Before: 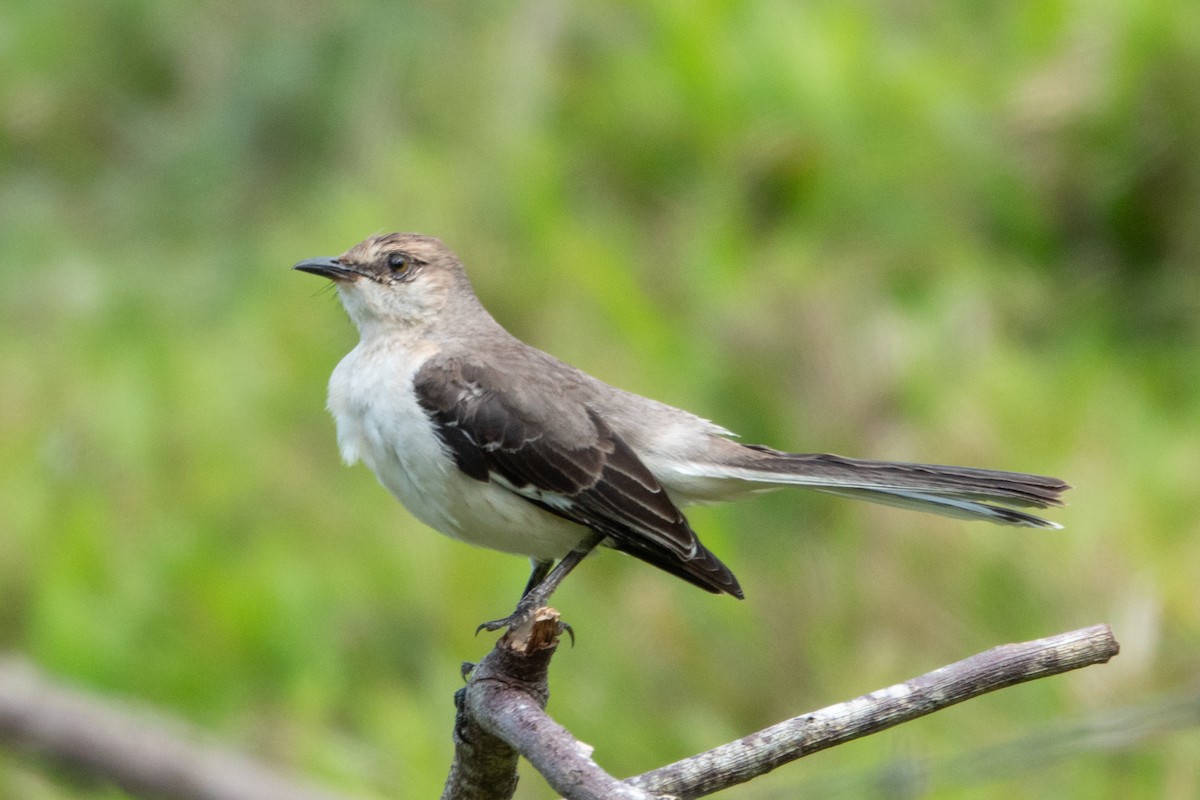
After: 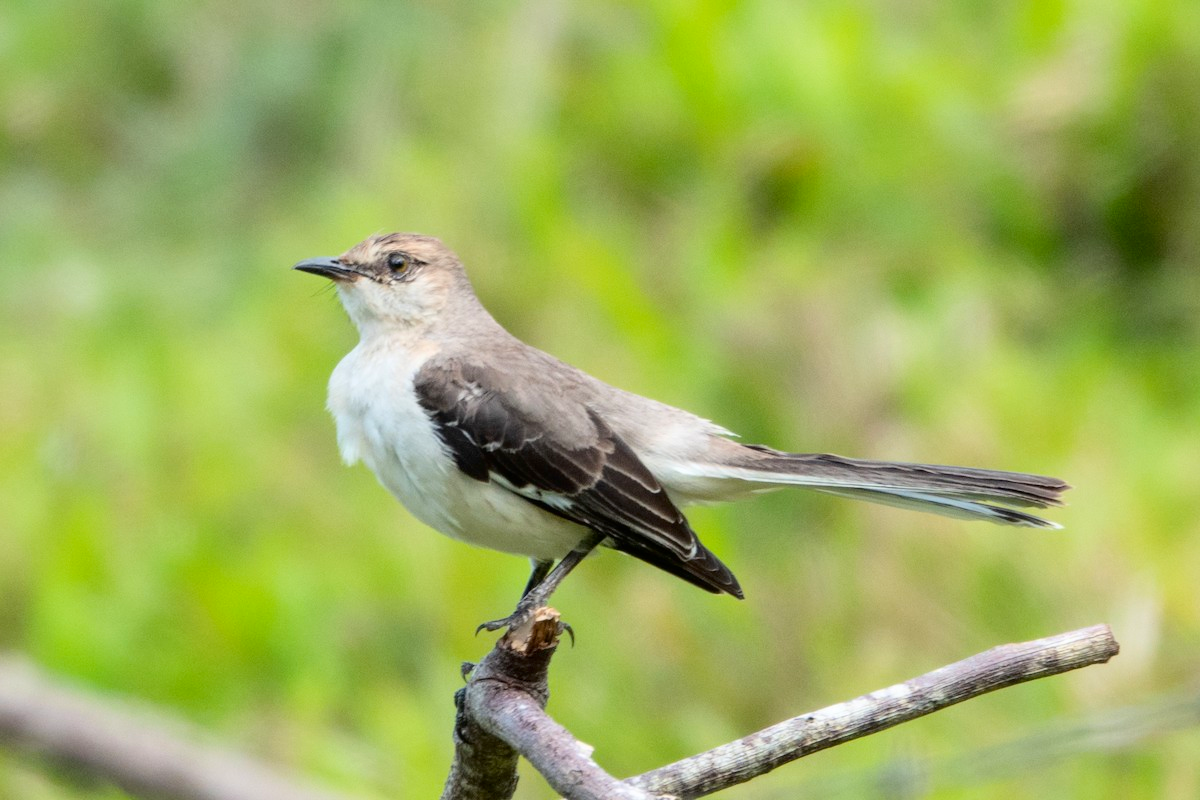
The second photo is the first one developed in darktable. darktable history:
color balance rgb: perceptual saturation grading › global saturation 19.709%, perceptual brilliance grading › global brilliance 2.974%, perceptual brilliance grading › highlights -3.322%, perceptual brilliance grading › shadows 2.827%
tone curve: curves: ch0 [(0, 0) (0.004, 0.001) (0.133, 0.112) (0.325, 0.362) (0.832, 0.893) (1, 1)], color space Lab, independent channels, preserve colors none
